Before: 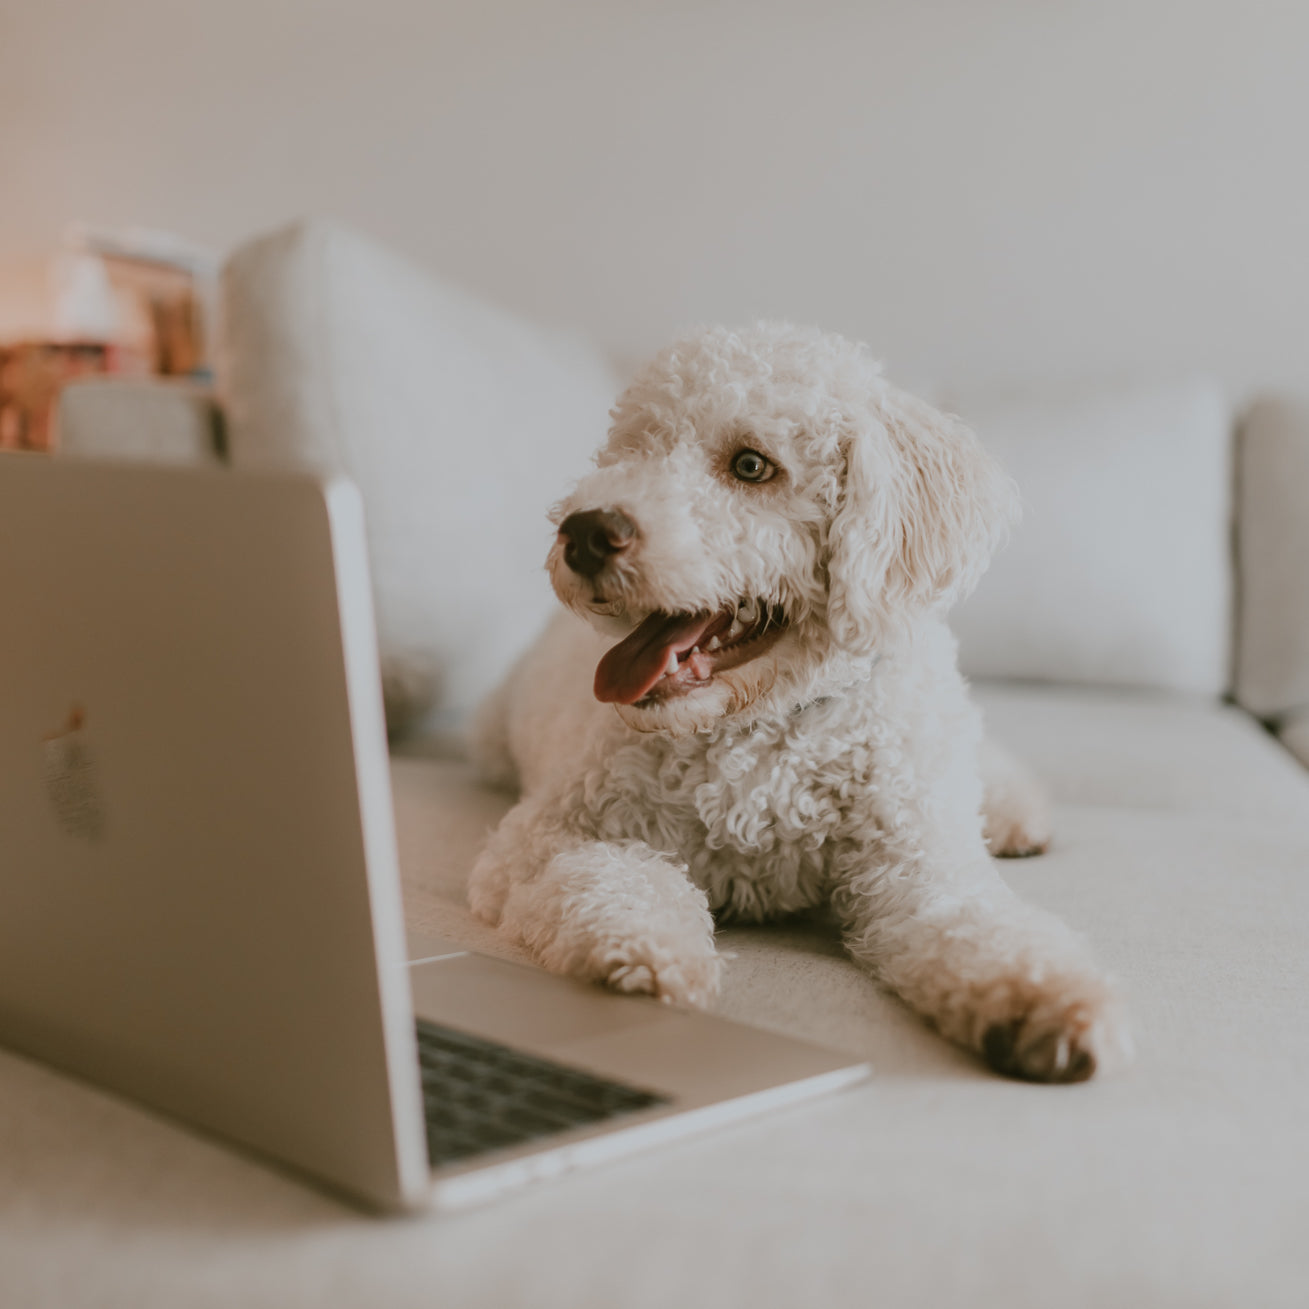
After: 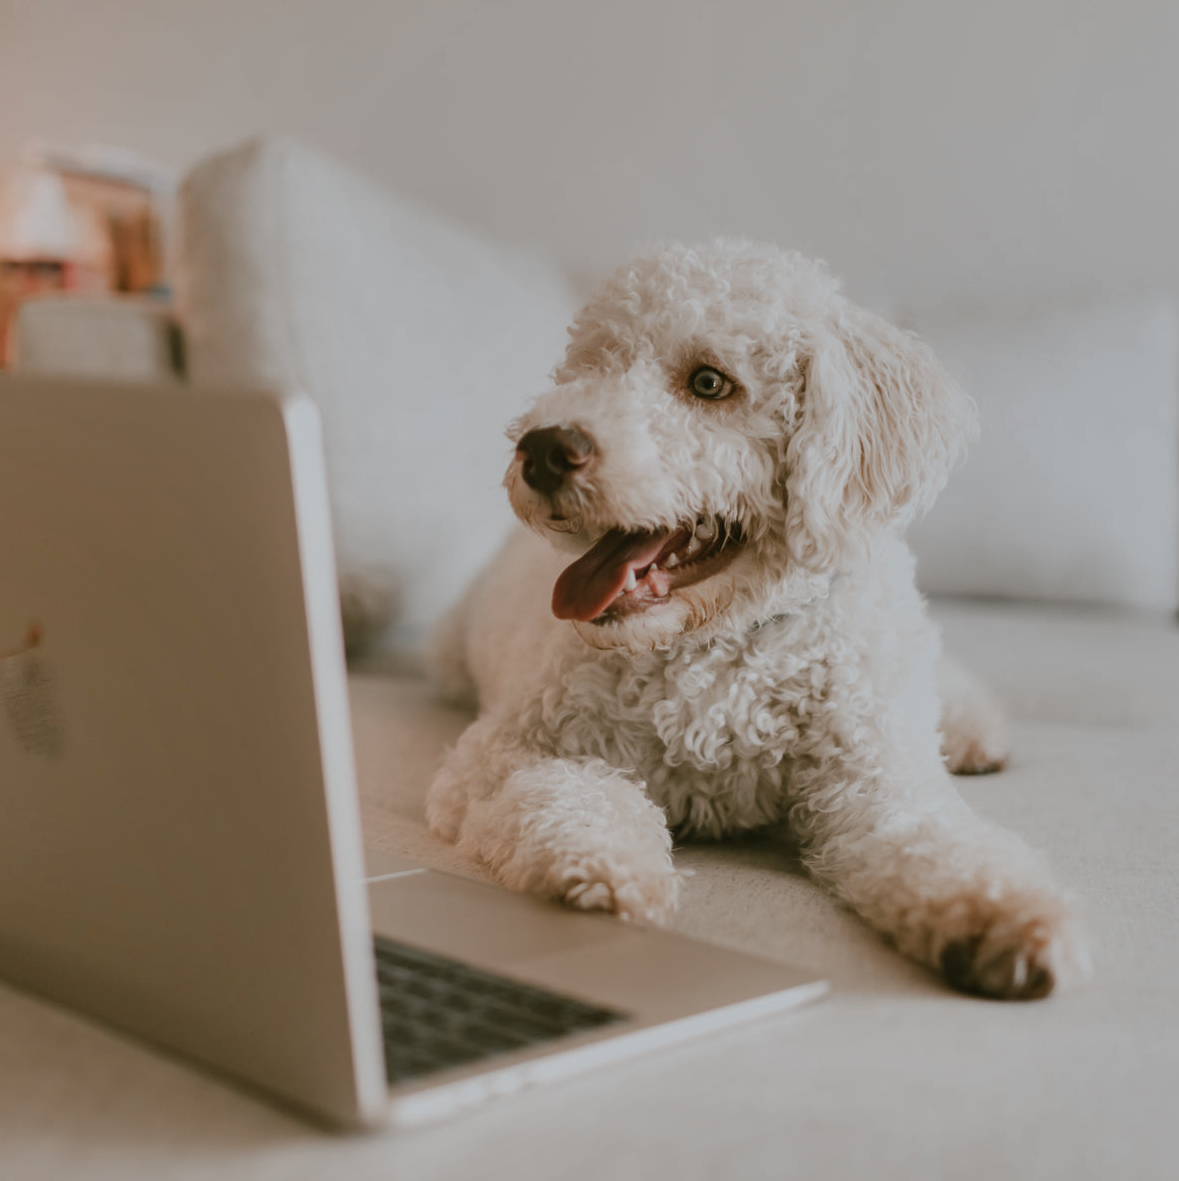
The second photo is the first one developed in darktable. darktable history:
crop: left 3.215%, top 6.401%, right 6.672%, bottom 3.327%
shadows and highlights: soften with gaussian
